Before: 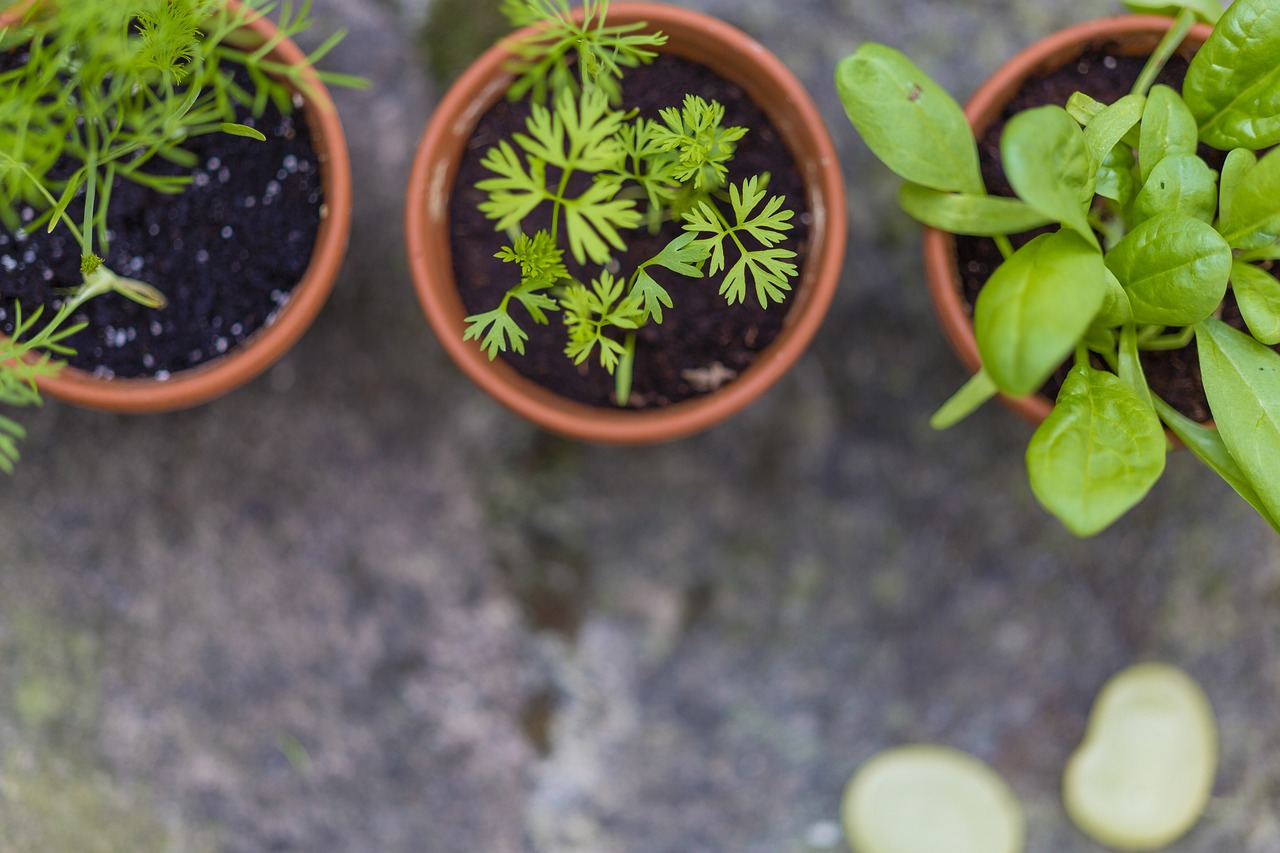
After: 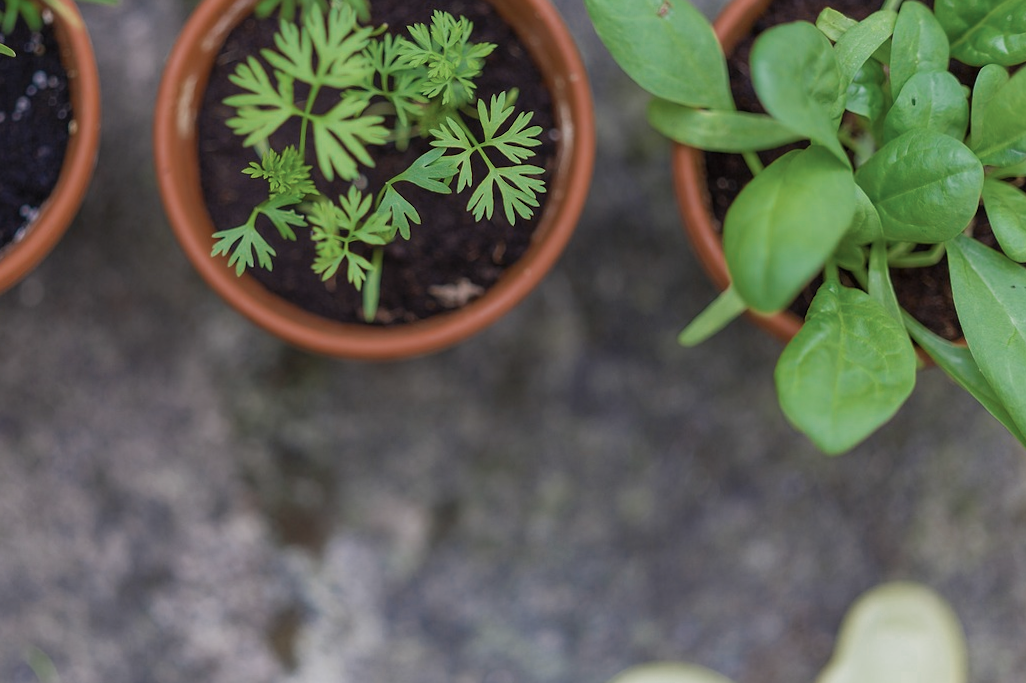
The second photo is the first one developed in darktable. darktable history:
crop: left 19.159%, top 9.58%, bottom 9.58%
color zones: curves: ch0 [(0, 0.5) (0.125, 0.4) (0.25, 0.5) (0.375, 0.4) (0.5, 0.4) (0.625, 0.35) (0.75, 0.35) (0.875, 0.5)]; ch1 [(0, 0.35) (0.125, 0.45) (0.25, 0.35) (0.375, 0.35) (0.5, 0.35) (0.625, 0.35) (0.75, 0.45) (0.875, 0.35)]; ch2 [(0, 0.6) (0.125, 0.5) (0.25, 0.5) (0.375, 0.6) (0.5, 0.6) (0.625, 0.5) (0.75, 0.5) (0.875, 0.5)]
rotate and perspective: rotation 0.192°, lens shift (horizontal) -0.015, crop left 0.005, crop right 0.996, crop top 0.006, crop bottom 0.99
